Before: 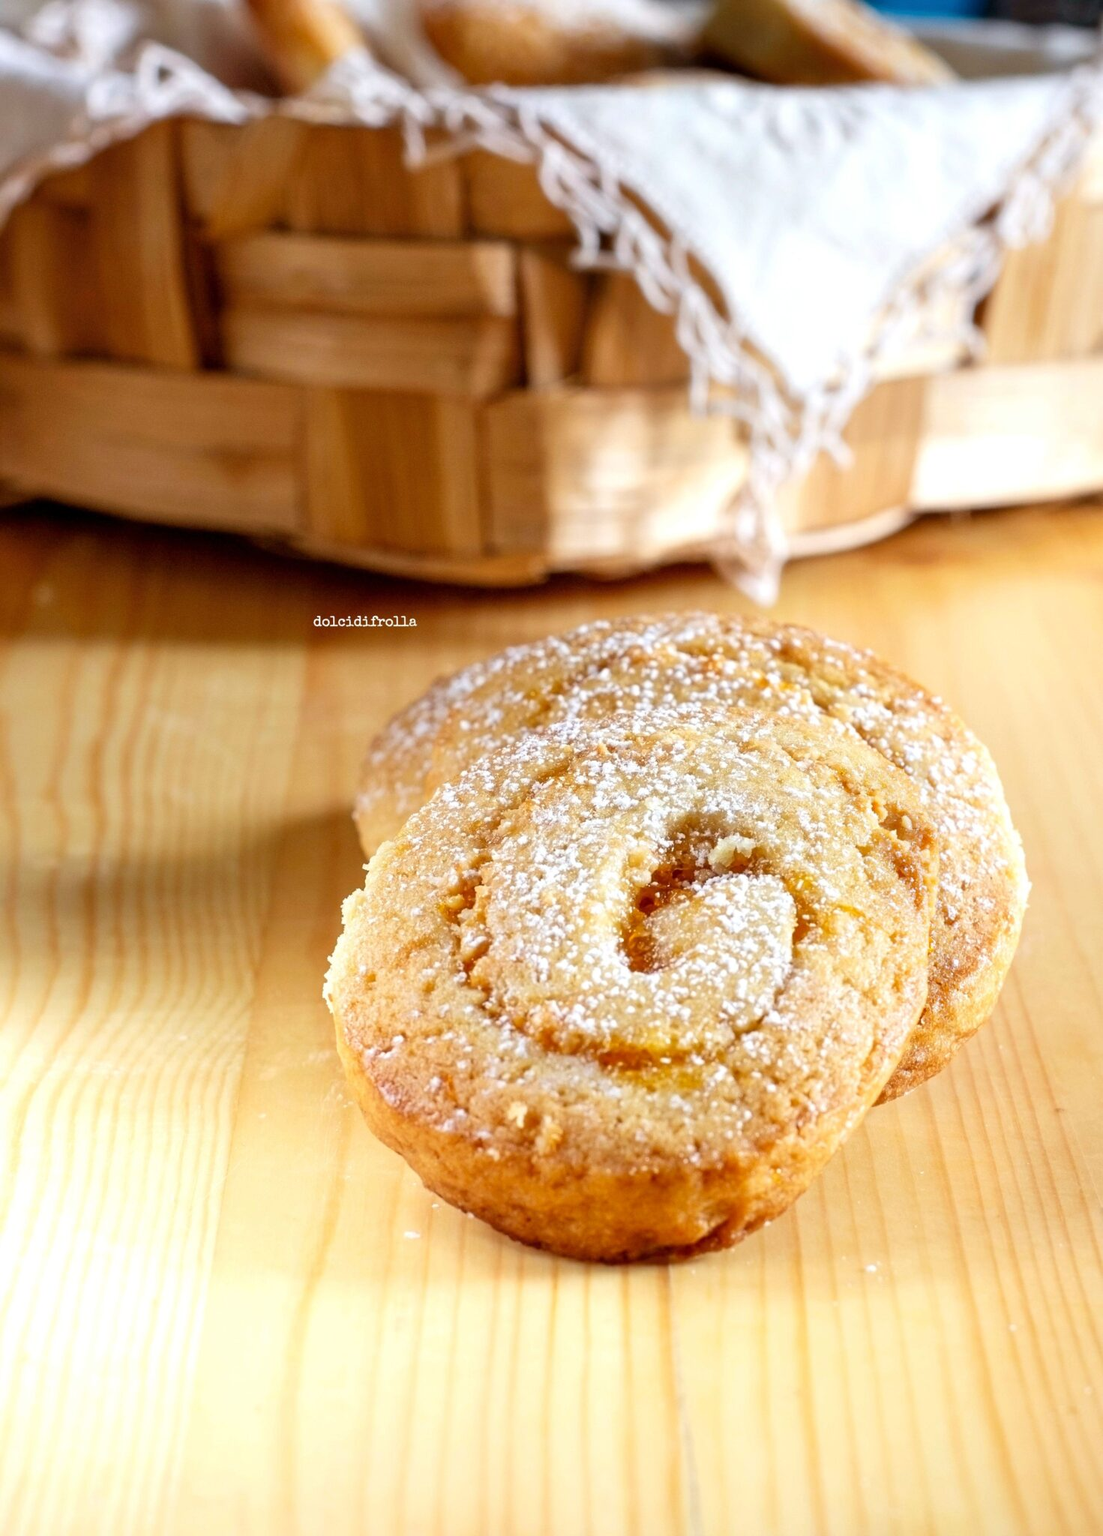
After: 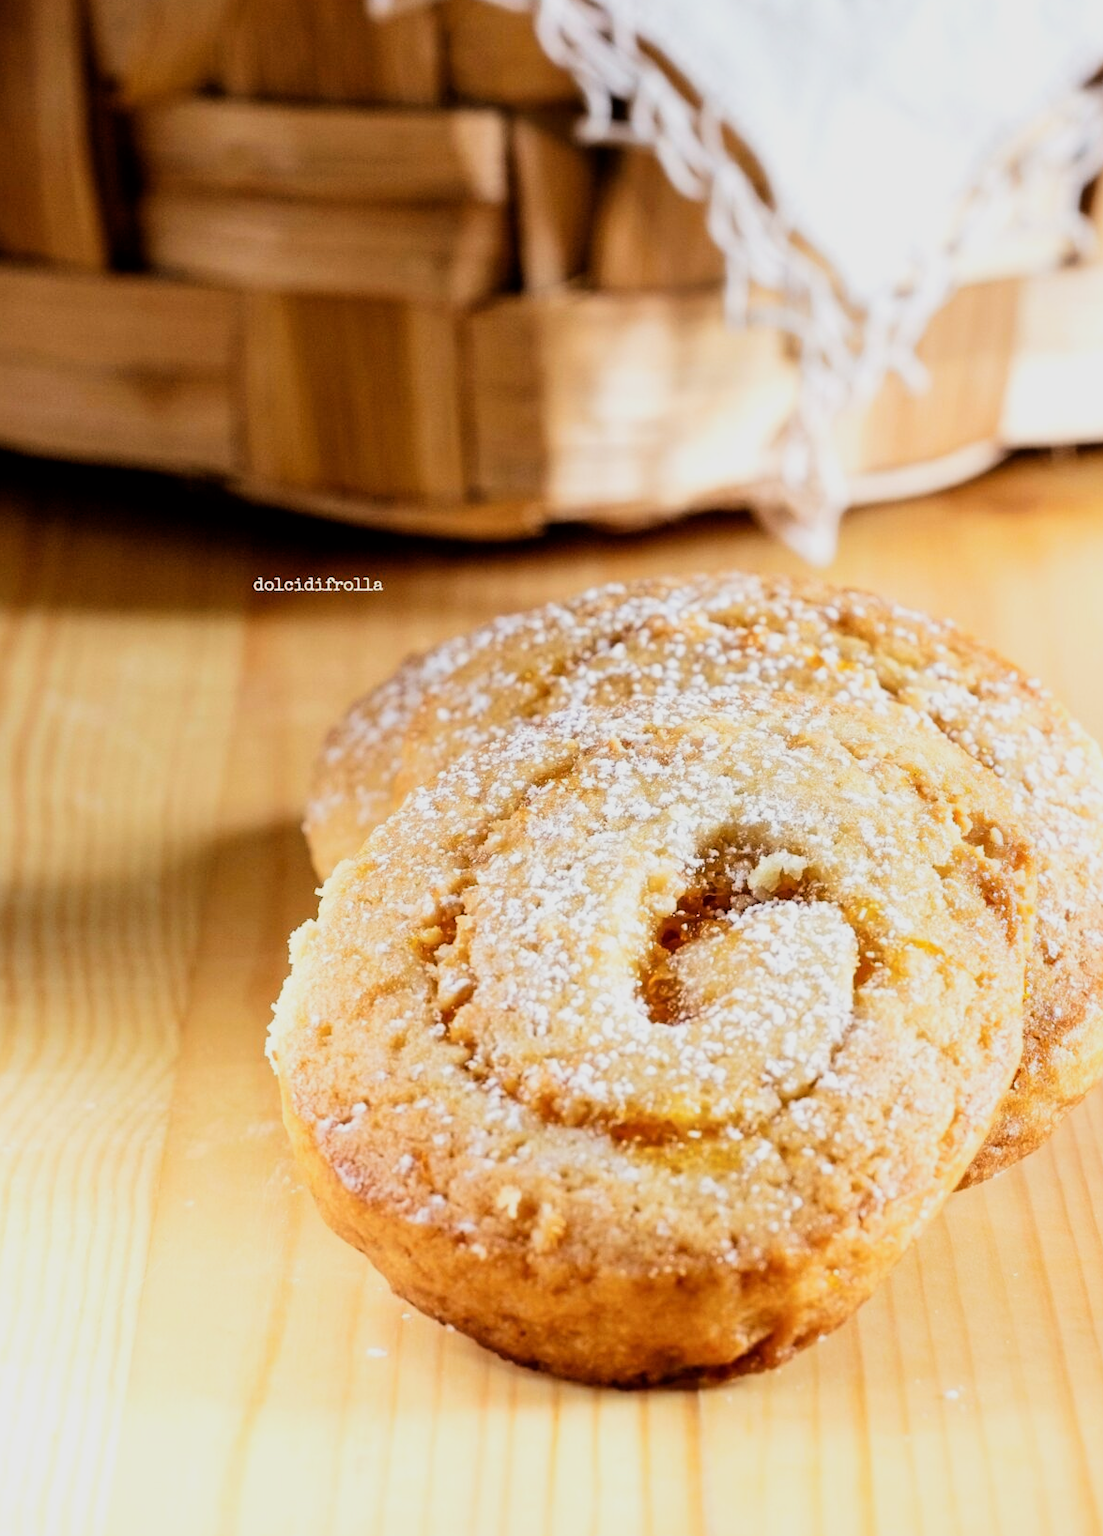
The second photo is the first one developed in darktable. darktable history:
crop and rotate: left 10.071%, top 10.071%, right 10.02%, bottom 10.02%
filmic rgb: black relative exposure -5 EV, hardness 2.88, contrast 1.4, highlights saturation mix -30%
